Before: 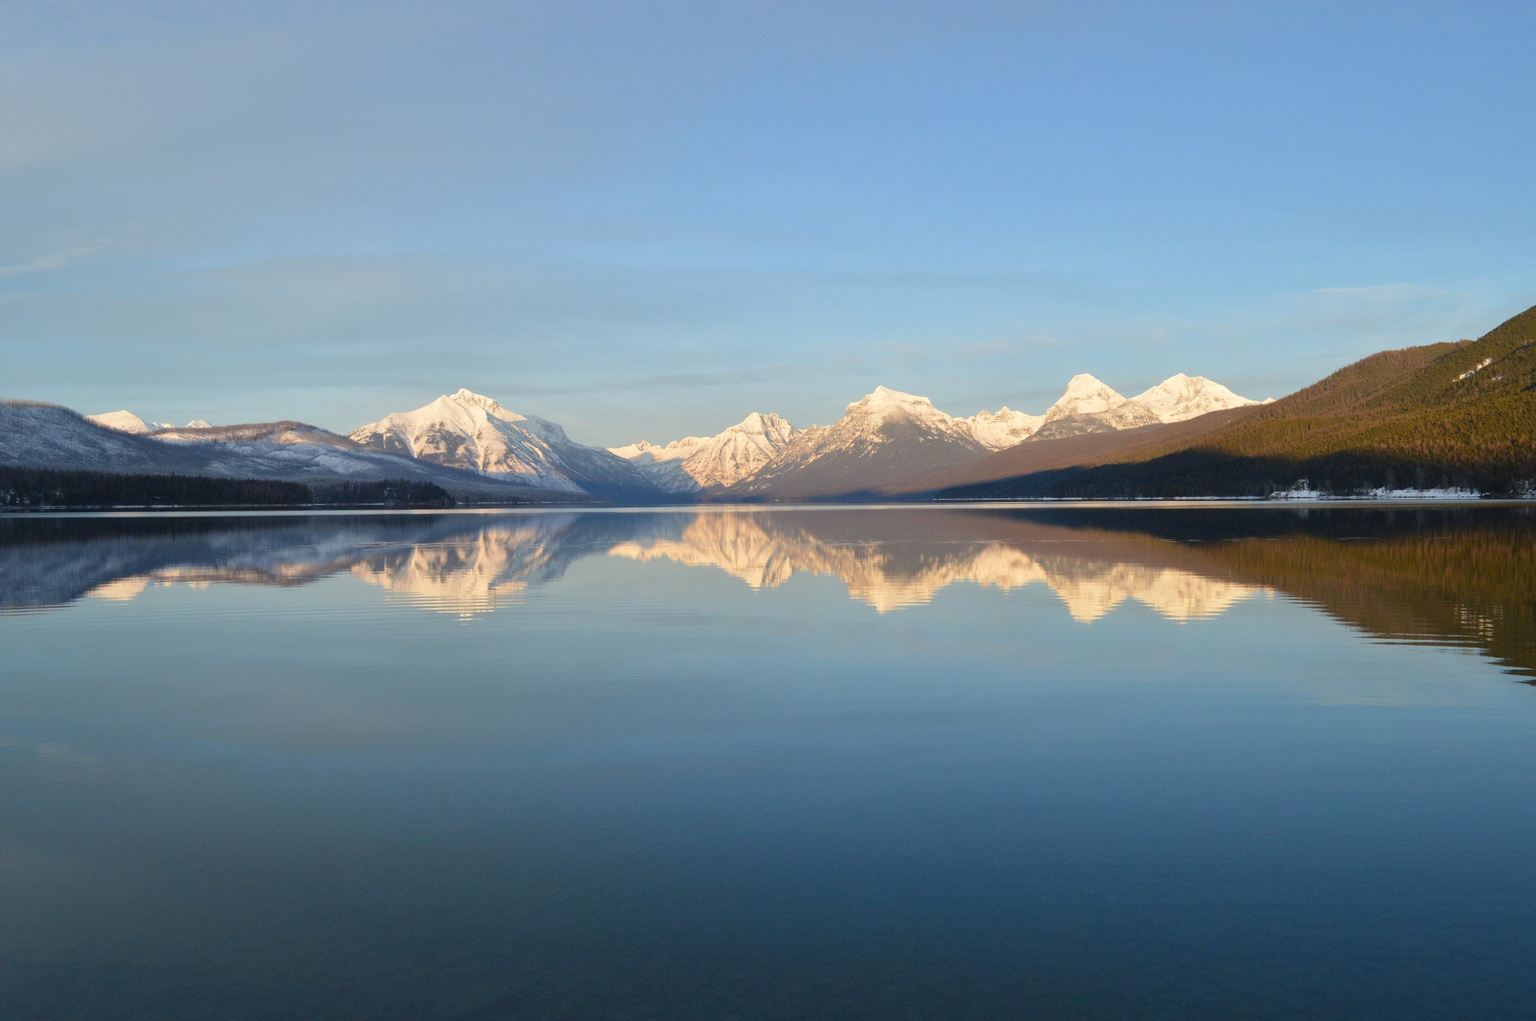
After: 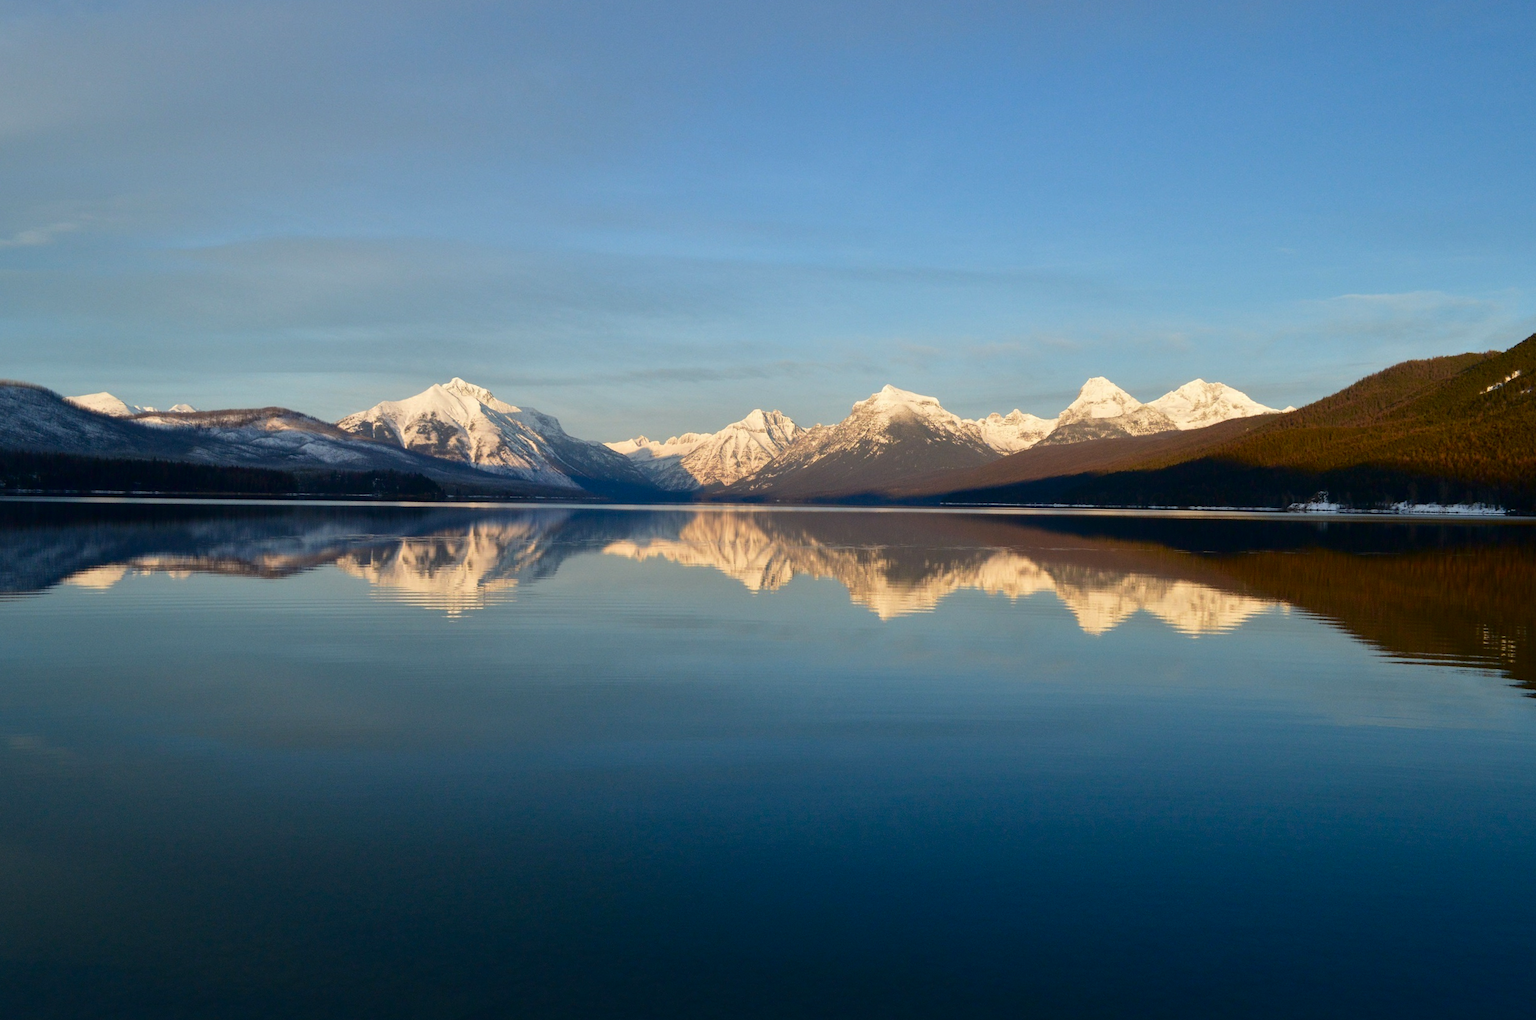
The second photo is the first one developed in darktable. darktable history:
crop and rotate: angle -1.3°
contrast brightness saturation: contrast 0.131, brightness -0.239, saturation 0.137
